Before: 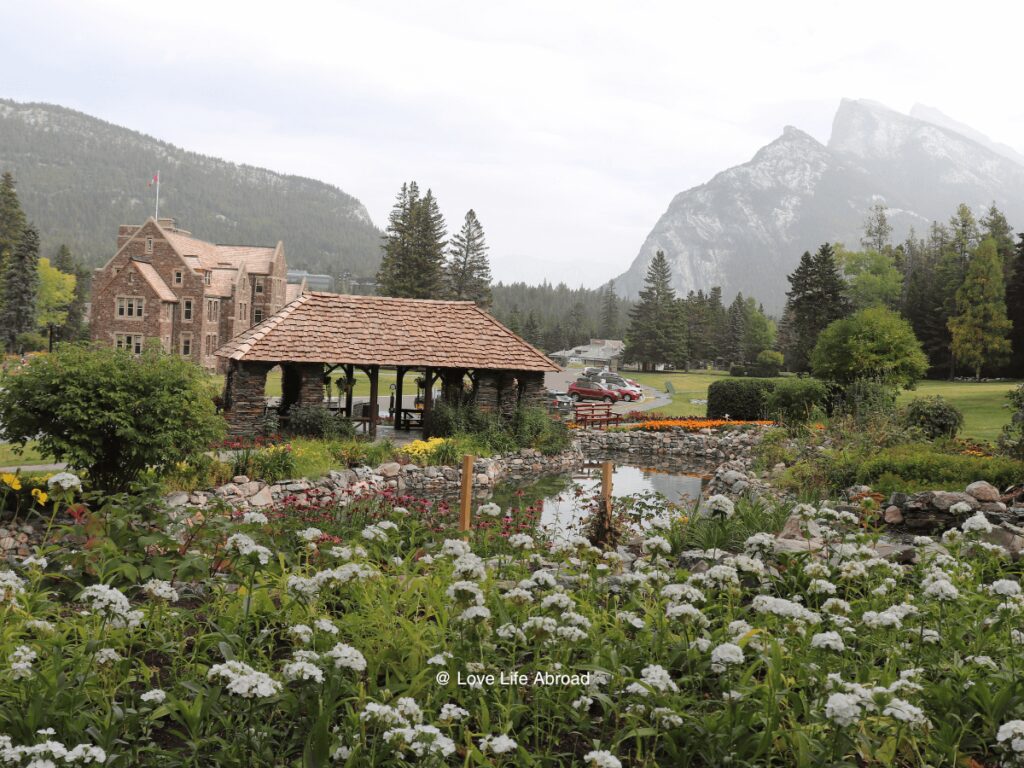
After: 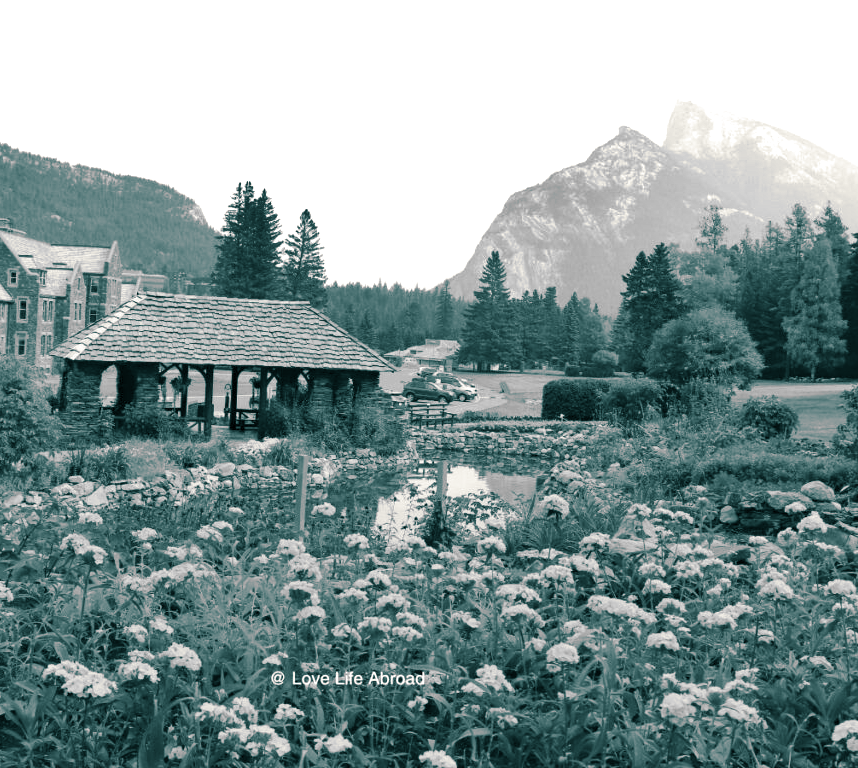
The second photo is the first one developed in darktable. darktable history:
crop: left 16.145%
tone equalizer: -8 EV -0.417 EV, -7 EV -0.389 EV, -6 EV -0.333 EV, -5 EV -0.222 EV, -3 EV 0.222 EV, -2 EV 0.333 EV, -1 EV 0.389 EV, +0 EV 0.417 EV, edges refinement/feathering 500, mask exposure compensation -1.57 EV, preserve details no
shadows and highlights: radius 108.52, shadows 44.07, highlights -67.8, low approximation 0.01, soften with gaussian
contrast brightness saturation: brightness 0.09, saturation 0.19
monochrome: on, module defaults
haze removal: compatibility mode true, adaptive false
split-toning: shadows › hue 186.43°, highlights › hue 49.29°, compress 30.29%
base curve: exposure shift 0, preserve colors none
